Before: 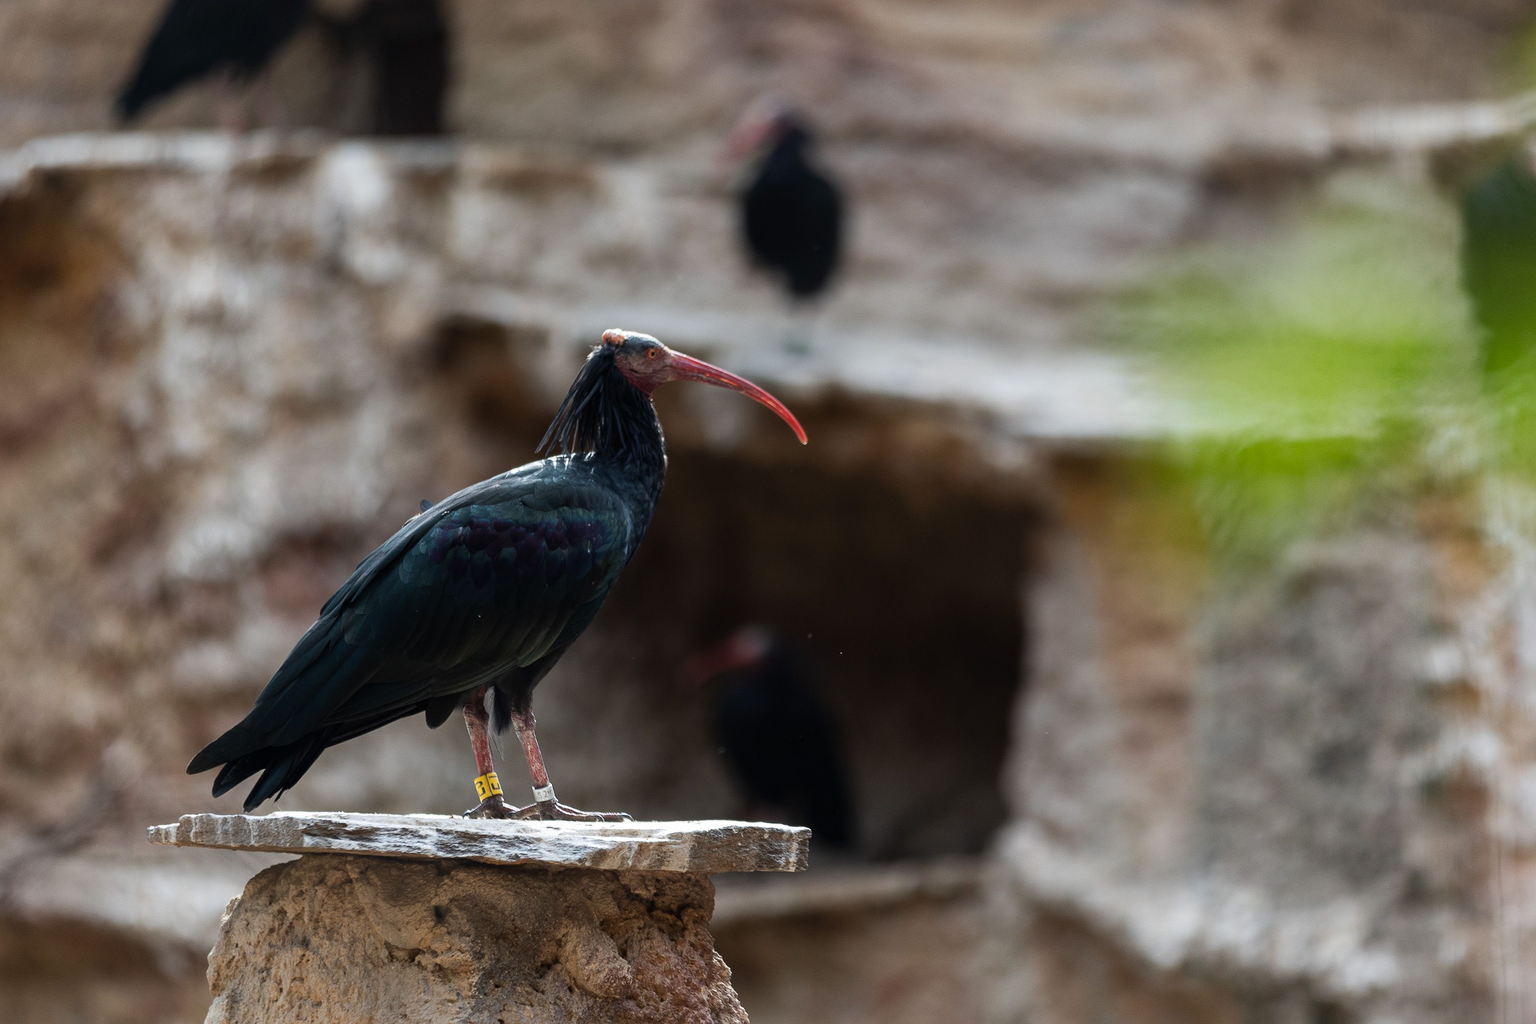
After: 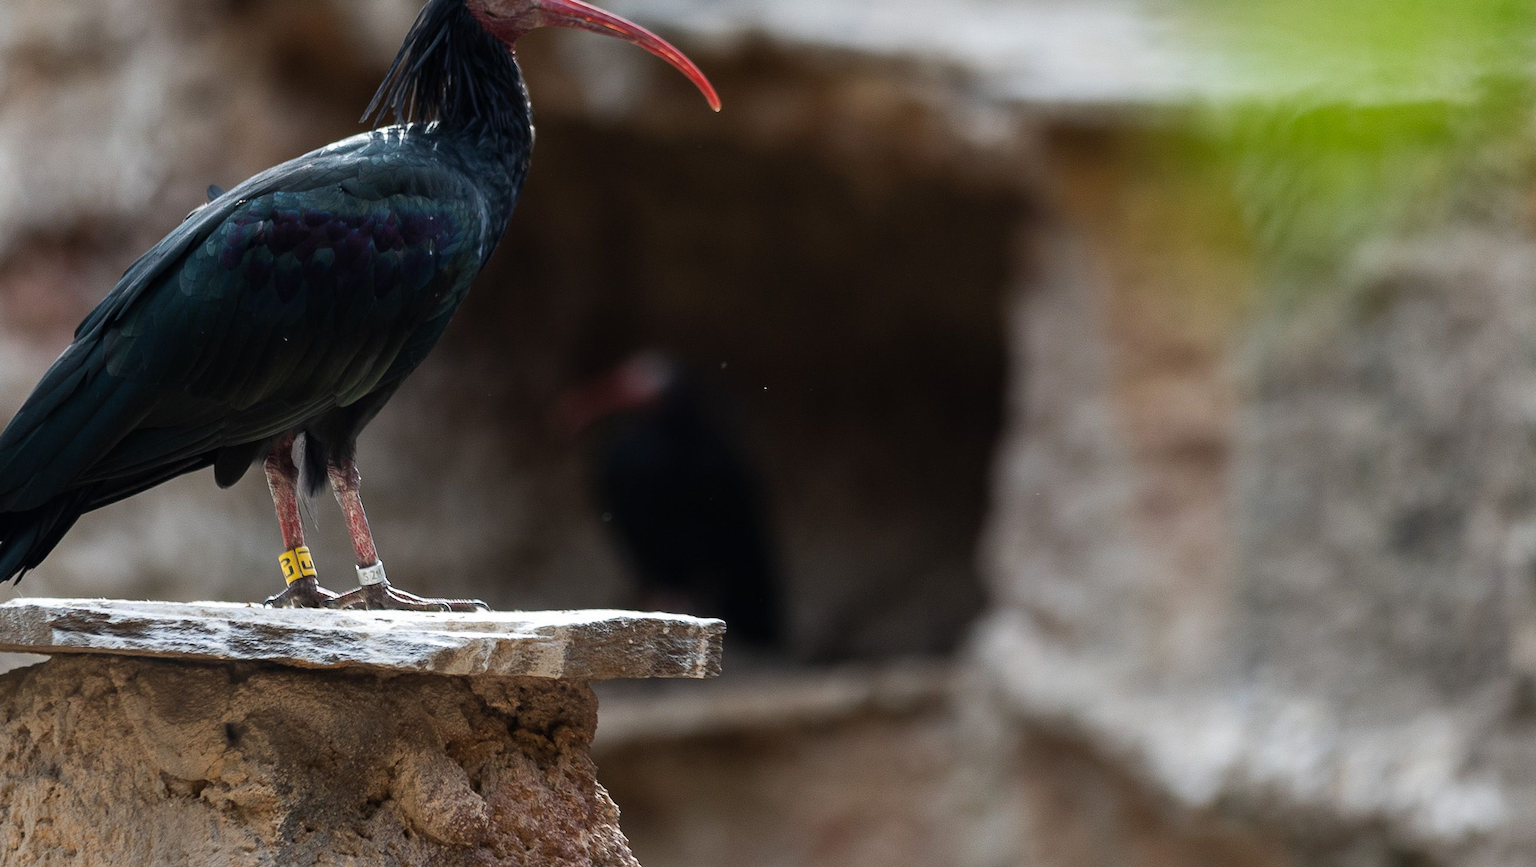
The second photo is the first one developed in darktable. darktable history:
crop and rotate: left 17.2%, top 35.255%, right 7.381%, bottom 0.81%
